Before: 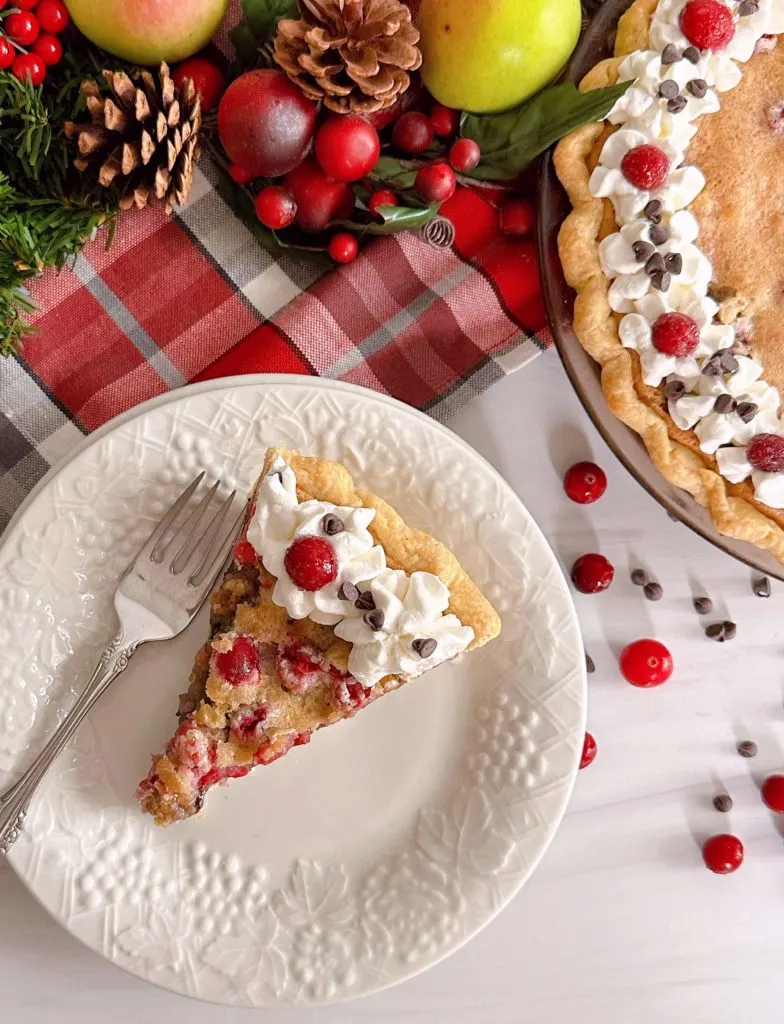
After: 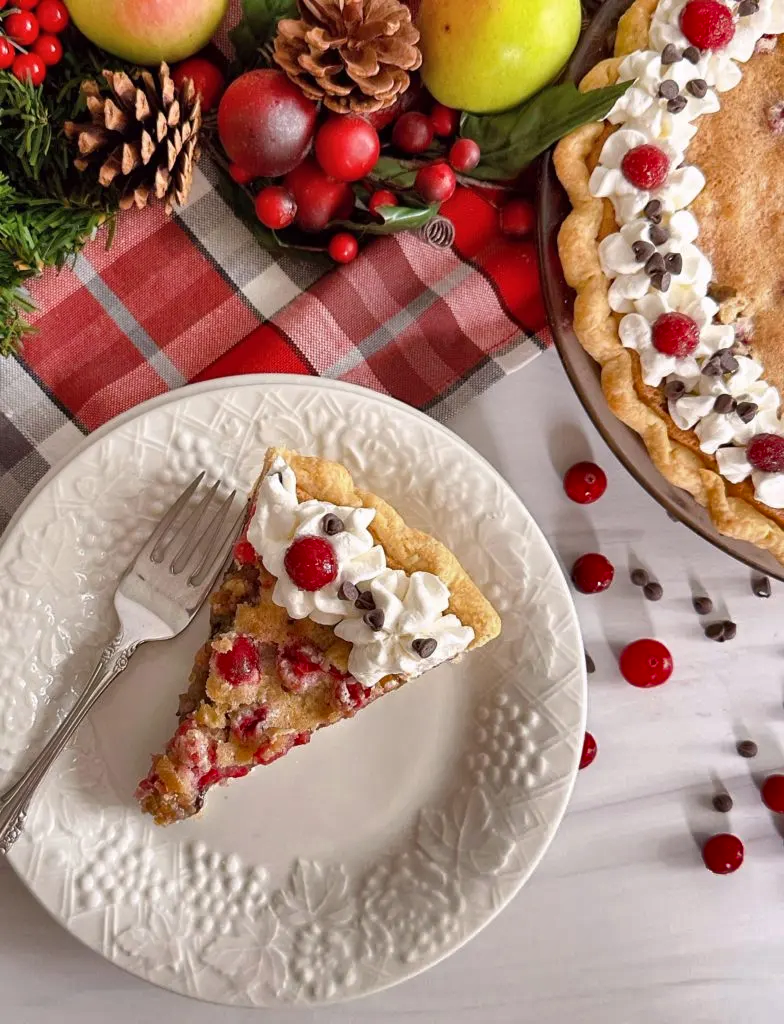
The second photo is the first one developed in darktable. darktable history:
shadows and highlights: radius 118.69, shadows 42.21, highlights -61.56, soften with gaussian
